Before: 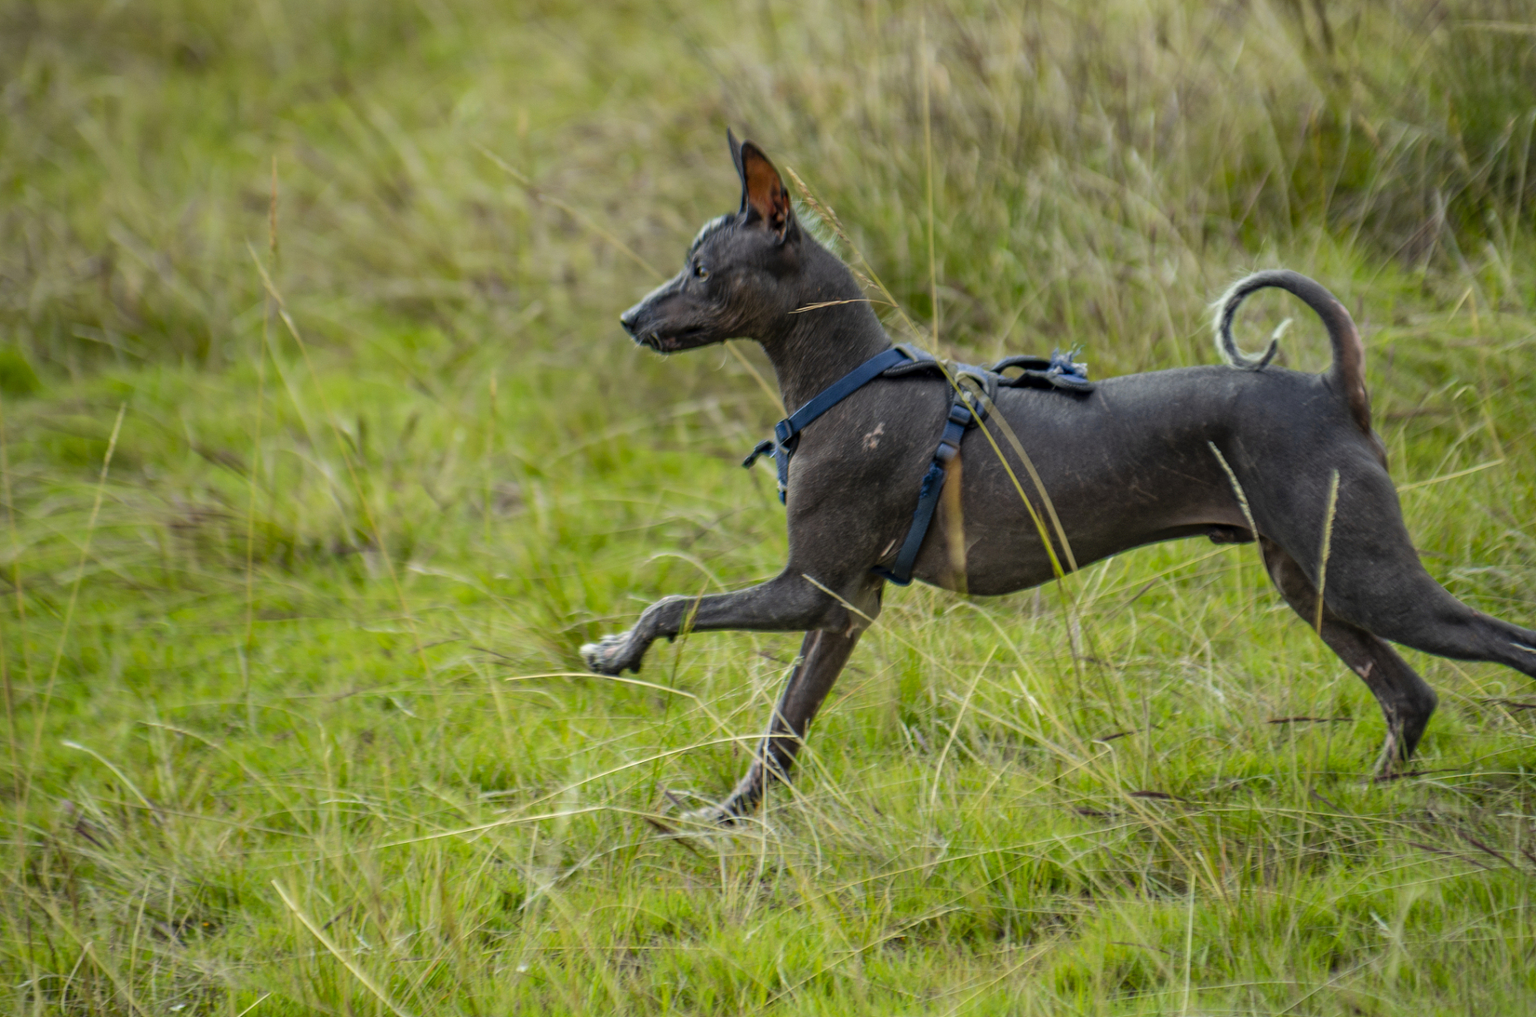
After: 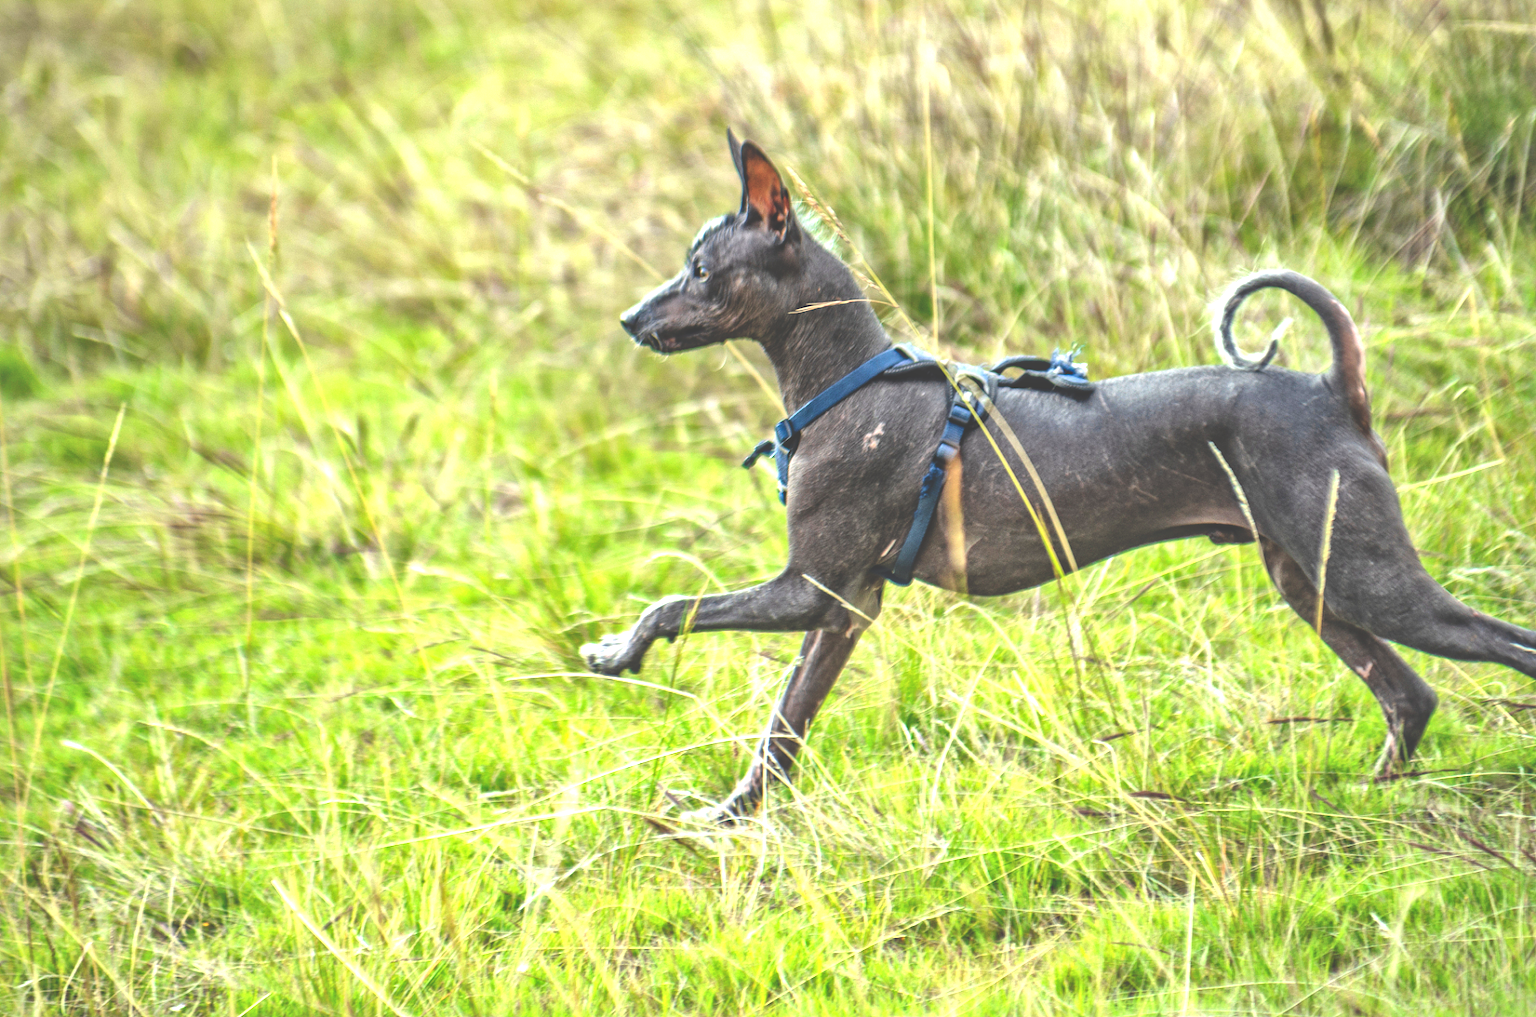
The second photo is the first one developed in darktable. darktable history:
local contrast: mode bilateral grid, contrast 20, coarseness 20, detail 150%, midtone range 0.2
tone equalizer: edges refinement/feathering 500, mask exposure compensation -1.57 EV, preserve details no
exposure: black level correction -0.024, exposure 1.397 EV, compensate exposure bias true, compensate highlight preservation false
